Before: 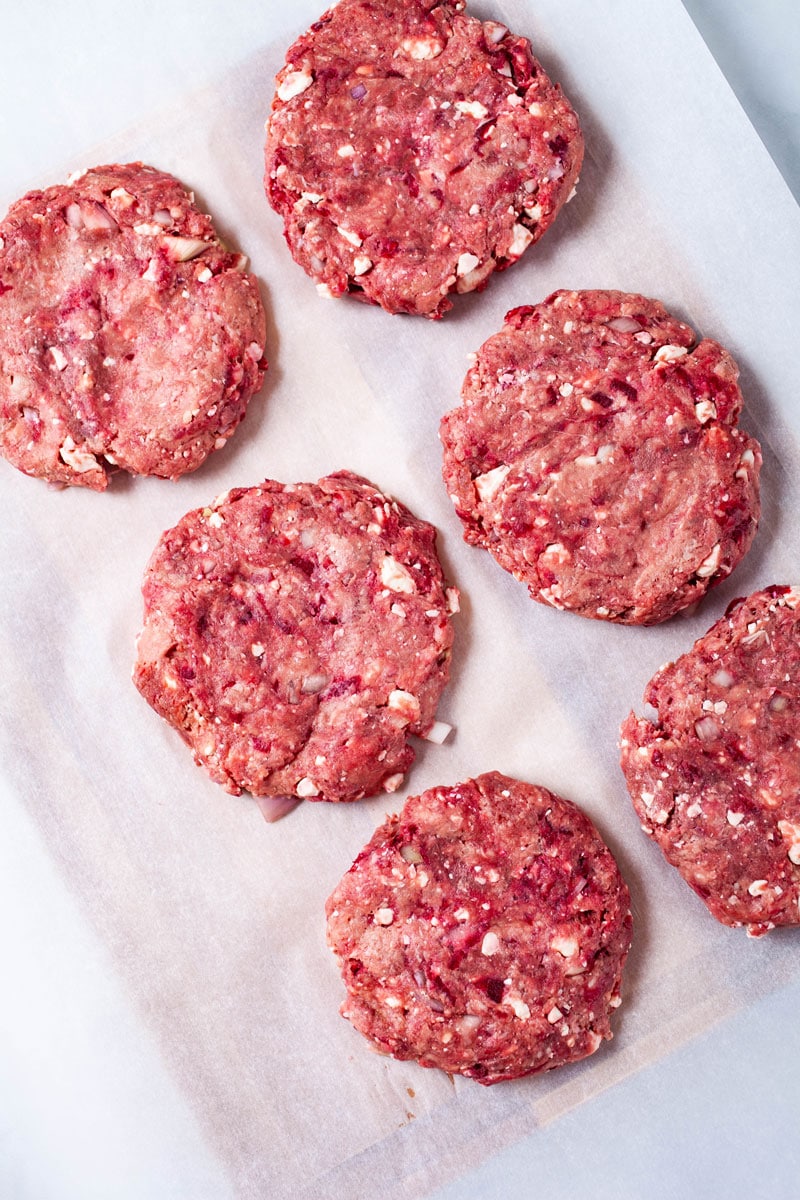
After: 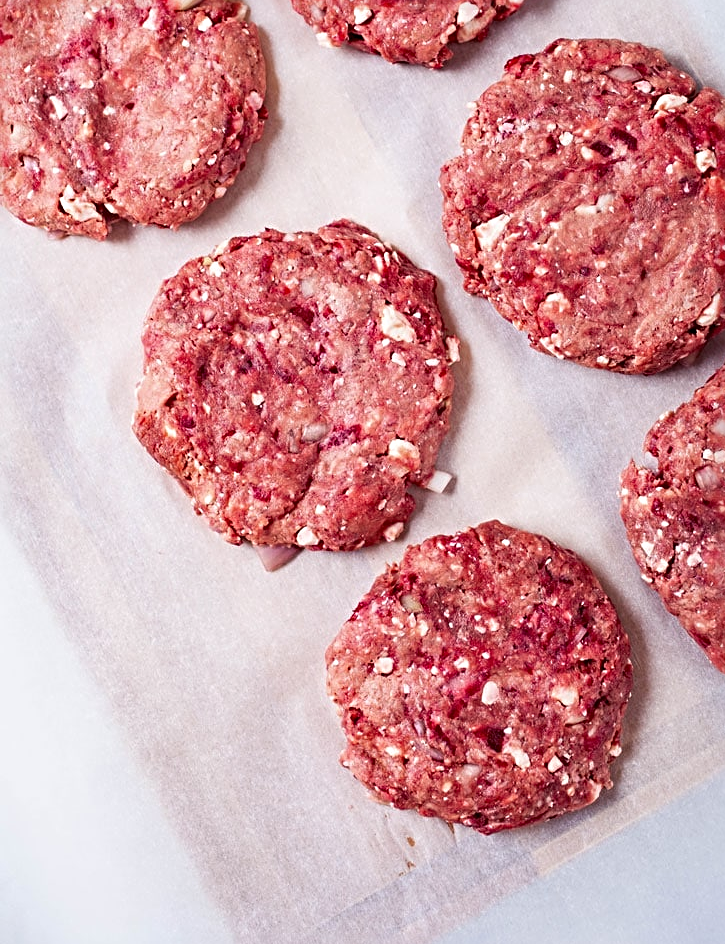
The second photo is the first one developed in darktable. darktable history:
crop: top 20.968%, right 9.374%, bottom 0.329%
sharpen: radius 3.996
exposure: exposure -0.065 EV, compensate highlight preservation false
